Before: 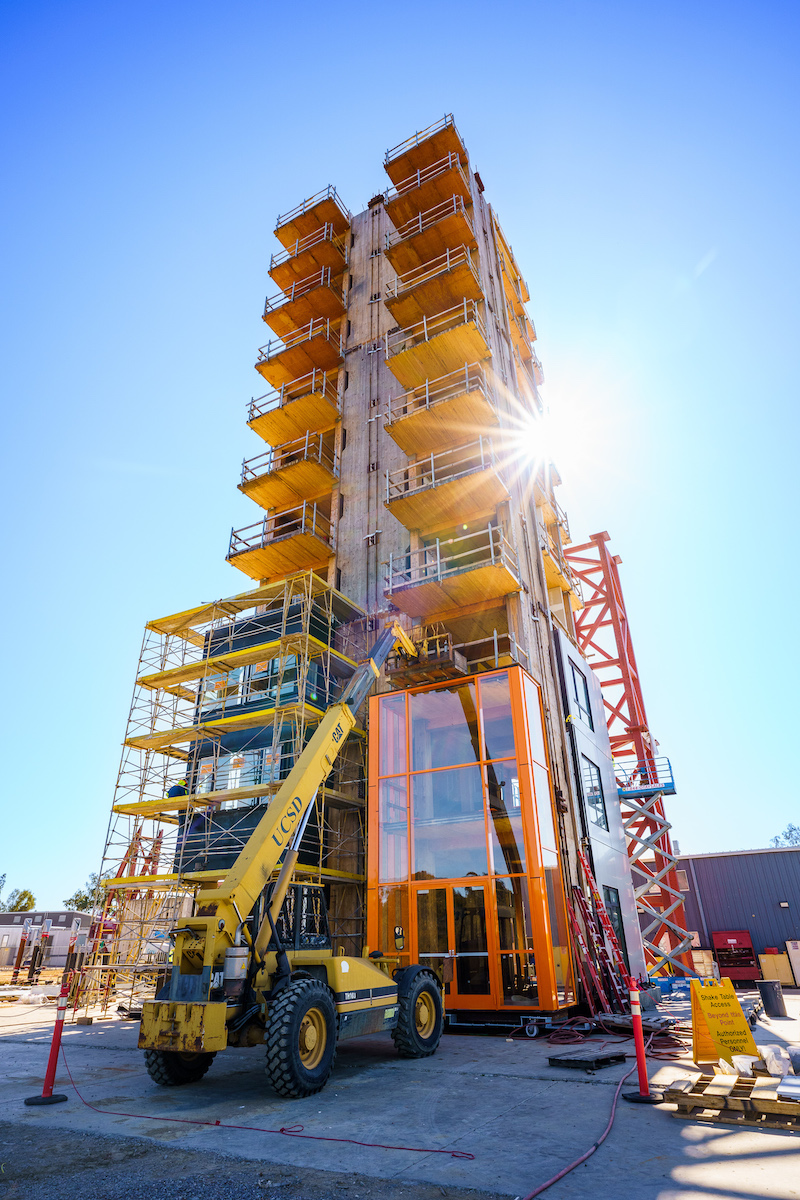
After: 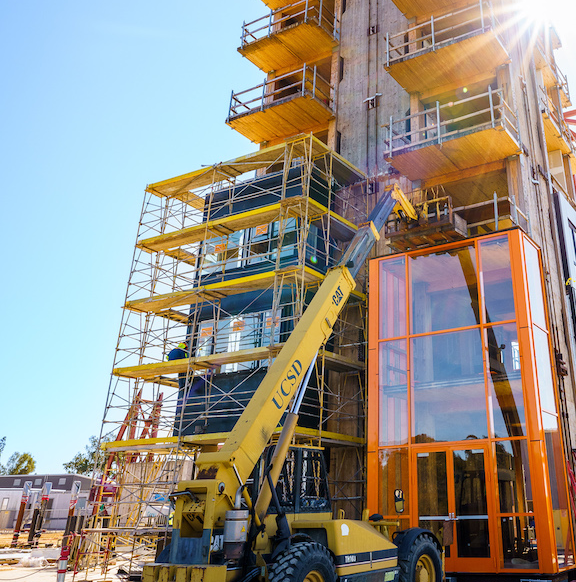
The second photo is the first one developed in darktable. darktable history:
color correction: highlights a* 0.003, highlights b* -0.283
crop: top 36.498%, right 27.964%, bottom 14.995%
